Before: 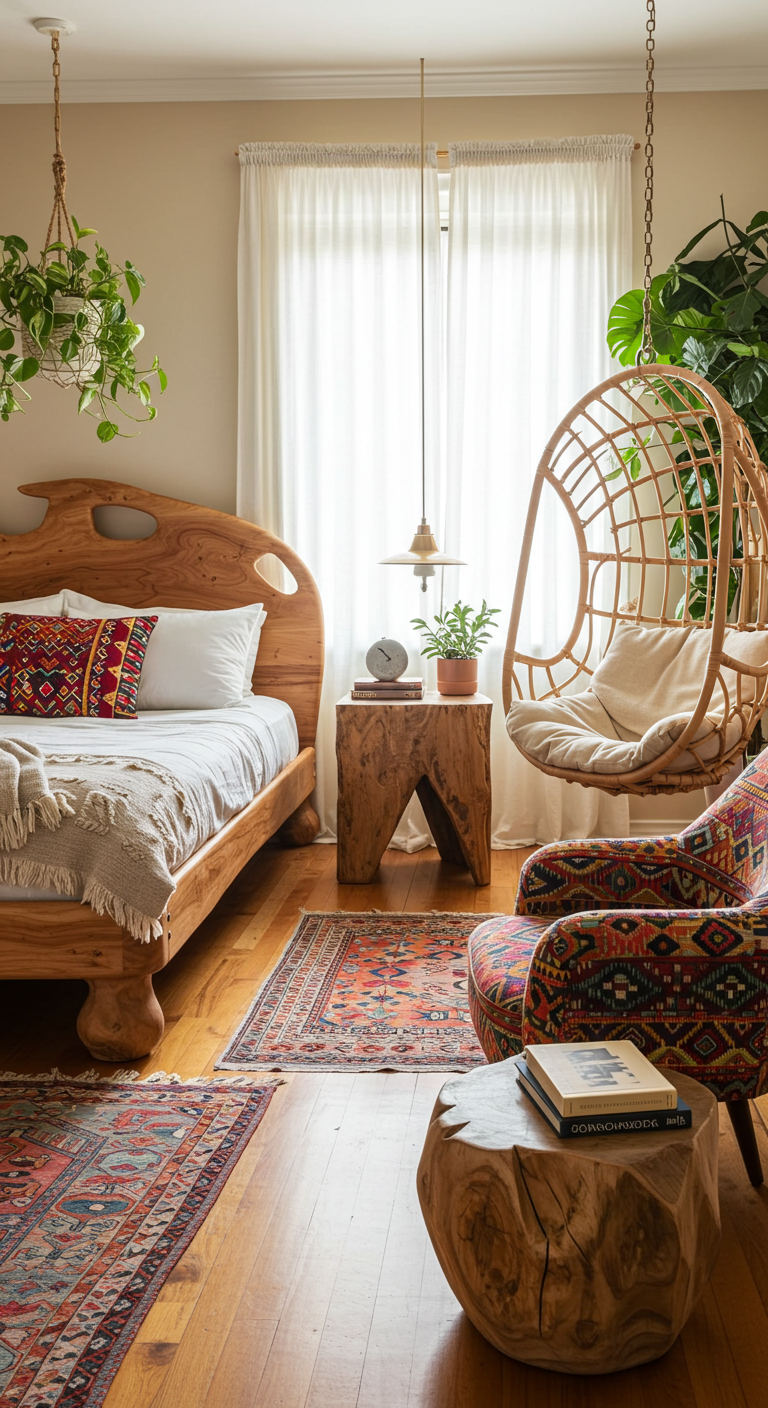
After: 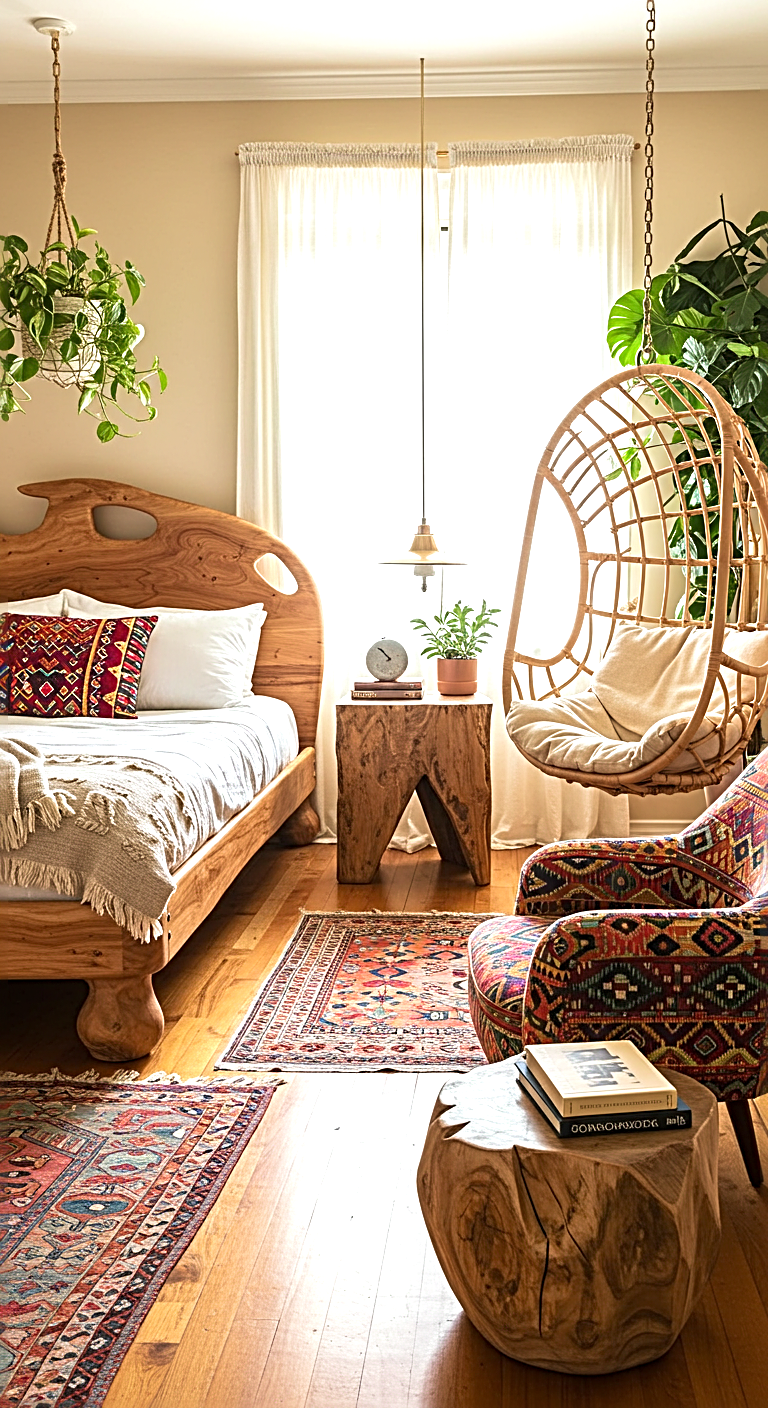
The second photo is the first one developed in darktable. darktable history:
exposure: exposure 0.636 EV, compensate highlight preservation false
velvia: on, module defaults
sharpen: radius 3.025, amount 0.757
